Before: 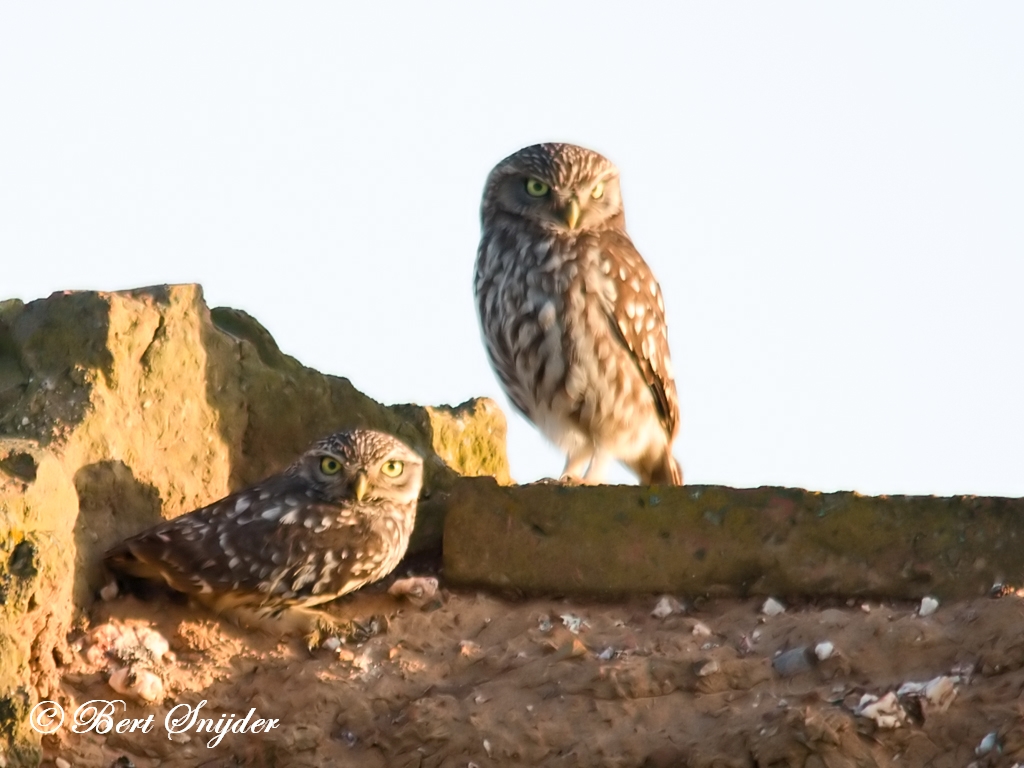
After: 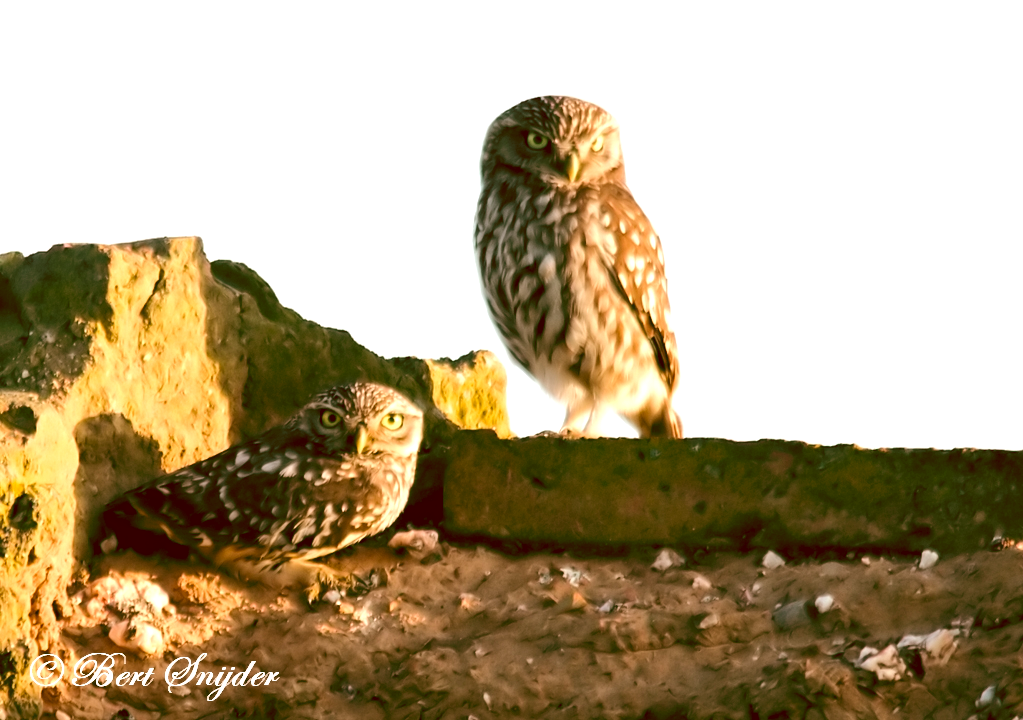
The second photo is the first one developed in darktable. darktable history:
crop and rotate: top 6.194%
color balance rgb: global offset › luminance -0.532%, global offset › chroma 0.907%, global offset › hue 176.27°, perceptual saturation grading › global saturation 29.351%, perceptual brilliance grading › highlights 17.822%, perceptual brilliance grading › mid-tones 30.754%, perceptual brilliance grading › shadows -30.966%, contrast -9.704%
color correction: highlights a* 9.43, highlights b* 8.48, shadows a* 39.65, shadows b* 39.87, saturation 0.796
